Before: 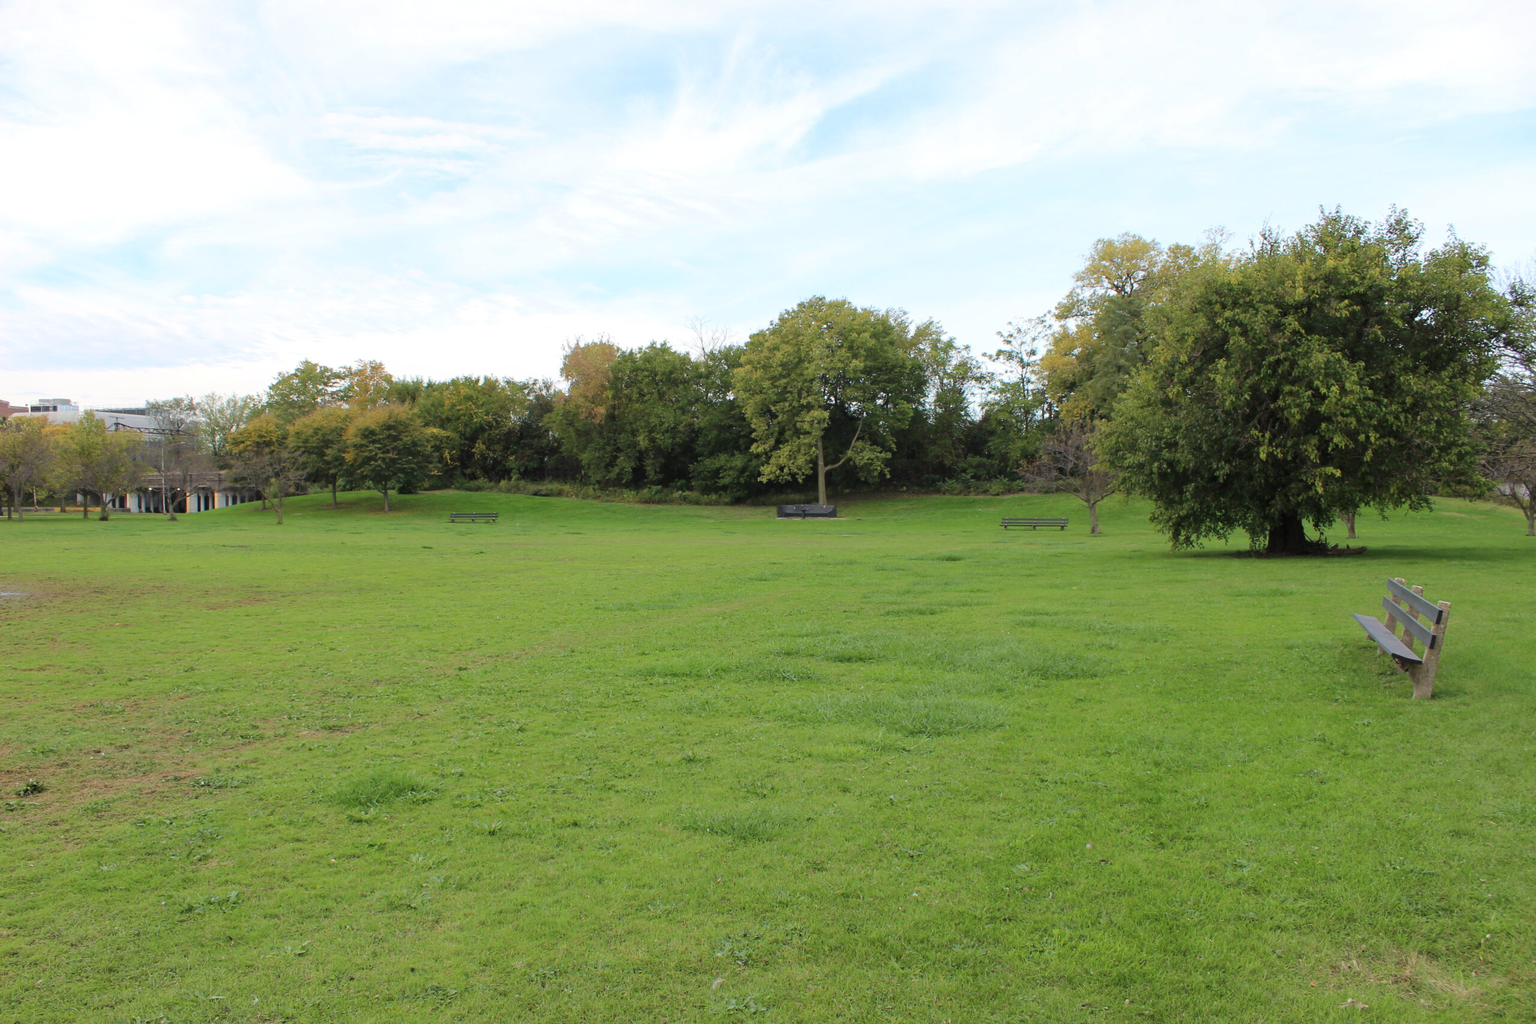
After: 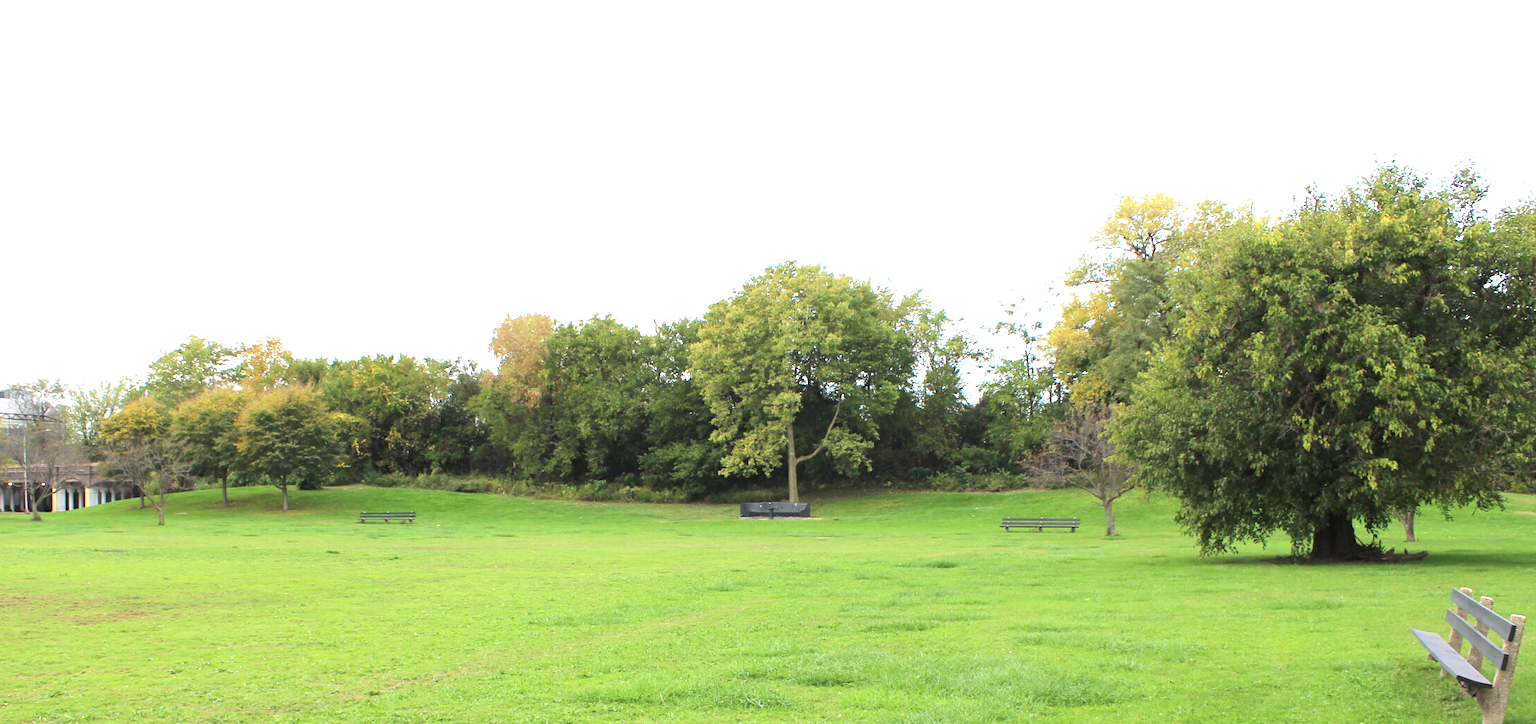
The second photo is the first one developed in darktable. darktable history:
exposure: exposure 1.148 EV, compensate highlight preservation false
crop and rotate: left 9.23%, top 7.228%, right 4.926%, bottom 32.068%
